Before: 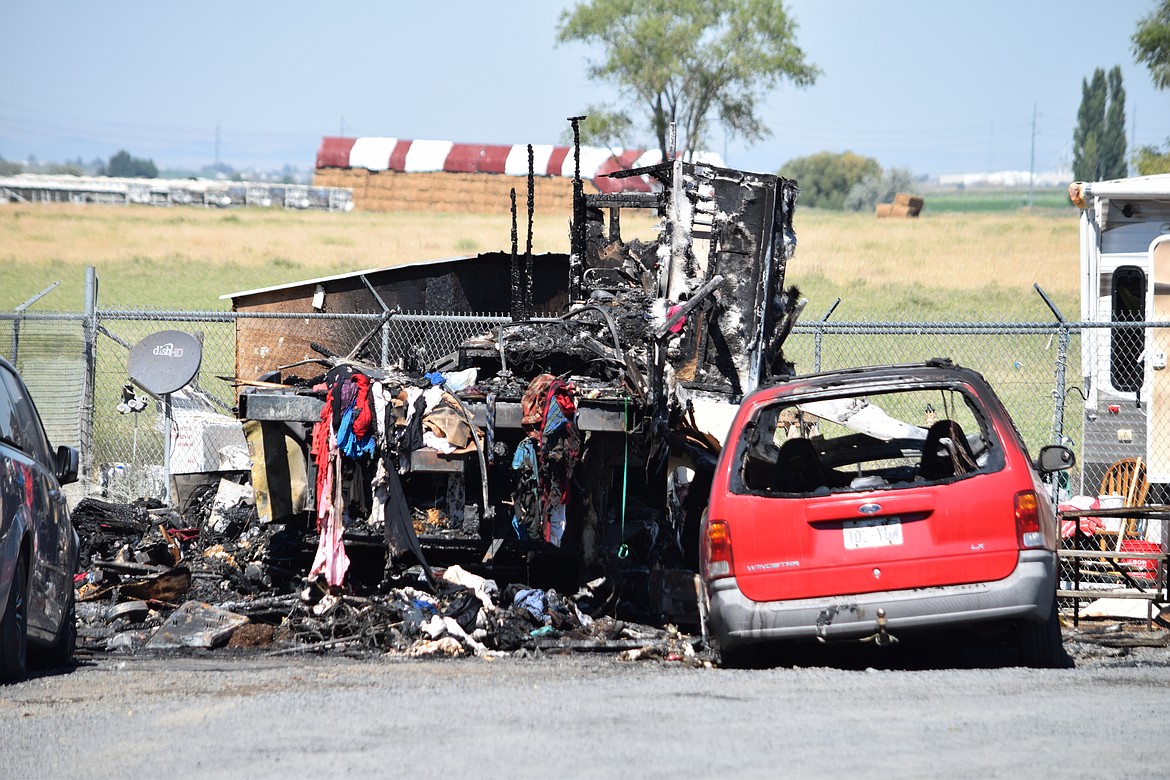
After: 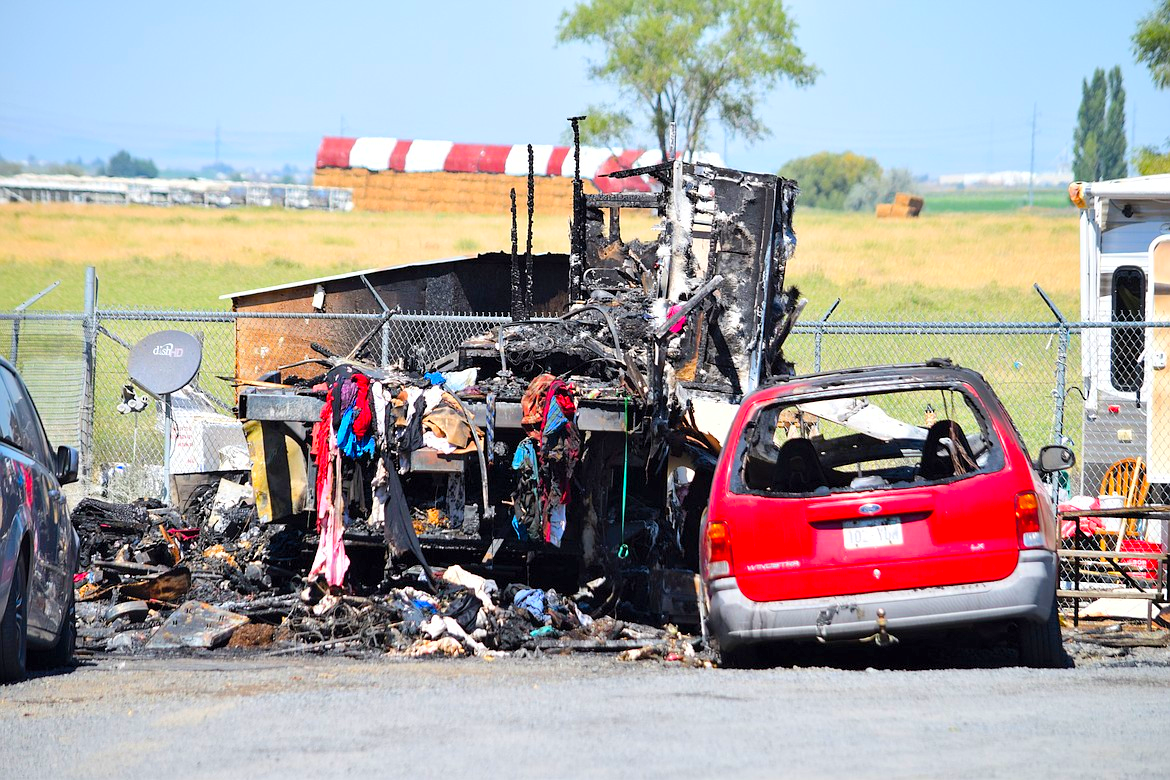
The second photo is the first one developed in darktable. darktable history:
contrast brightness saturation: brightness 0.09, saturation 0.19
color balance rgb: perceptual saturation grading › global saturation 25%, perceptual brilliance grading › mid-tones 10%, perceptual brilliance grading › shadows 15%, global vibrance 20%
exposure: black level correction 0.001, compensate highlight preservation false
